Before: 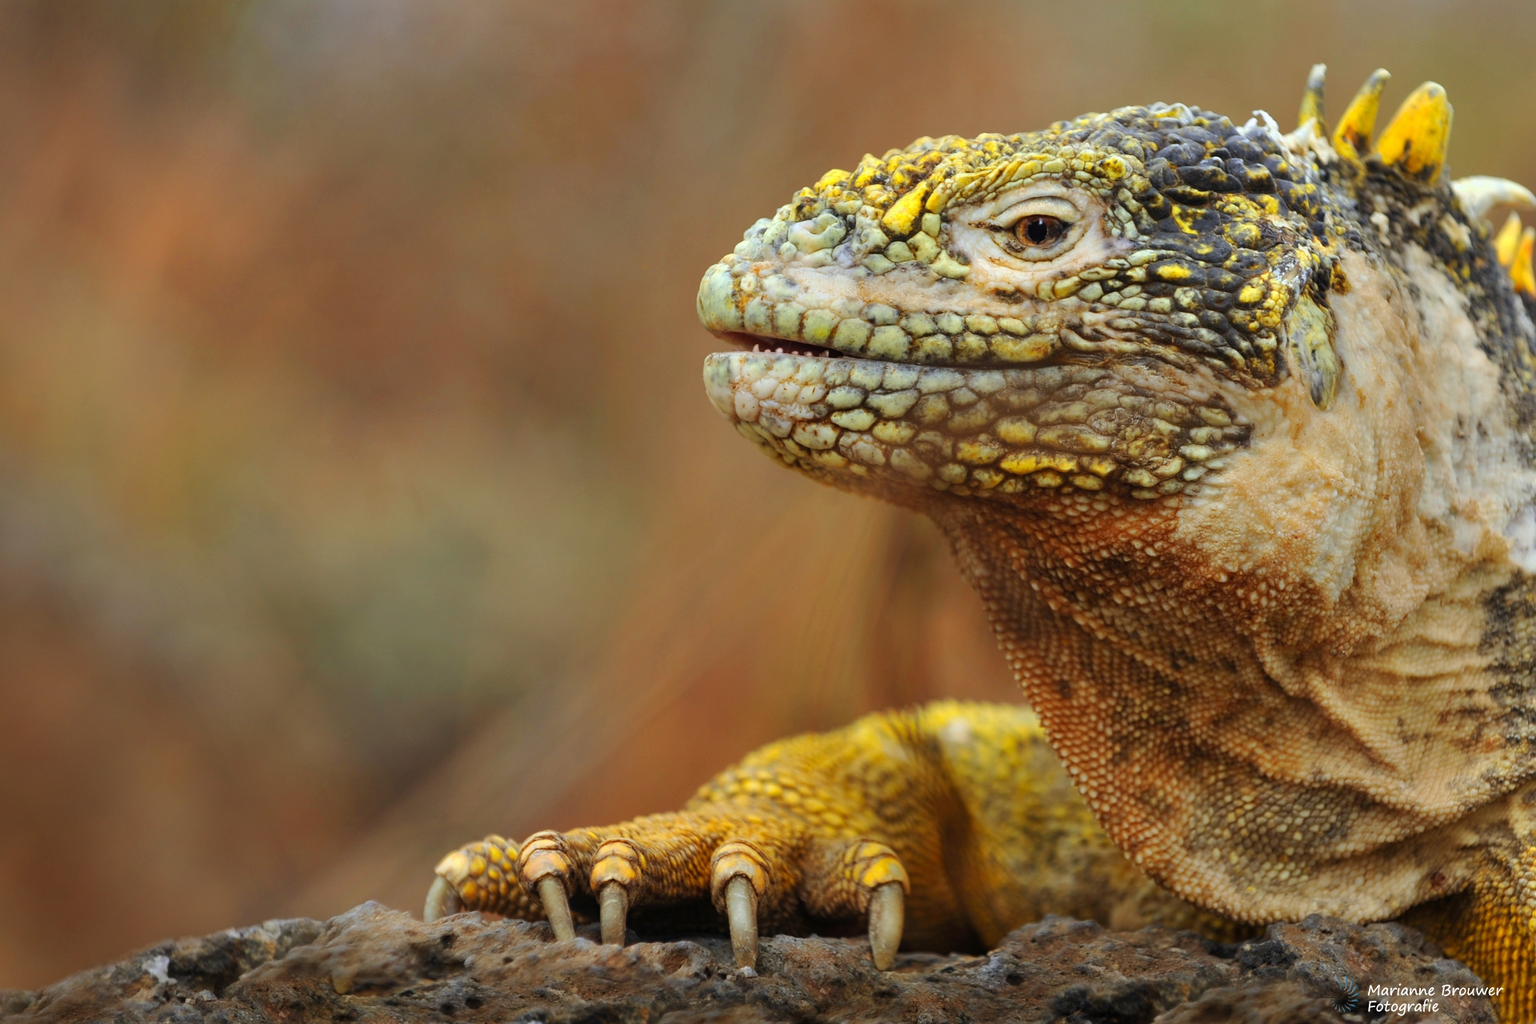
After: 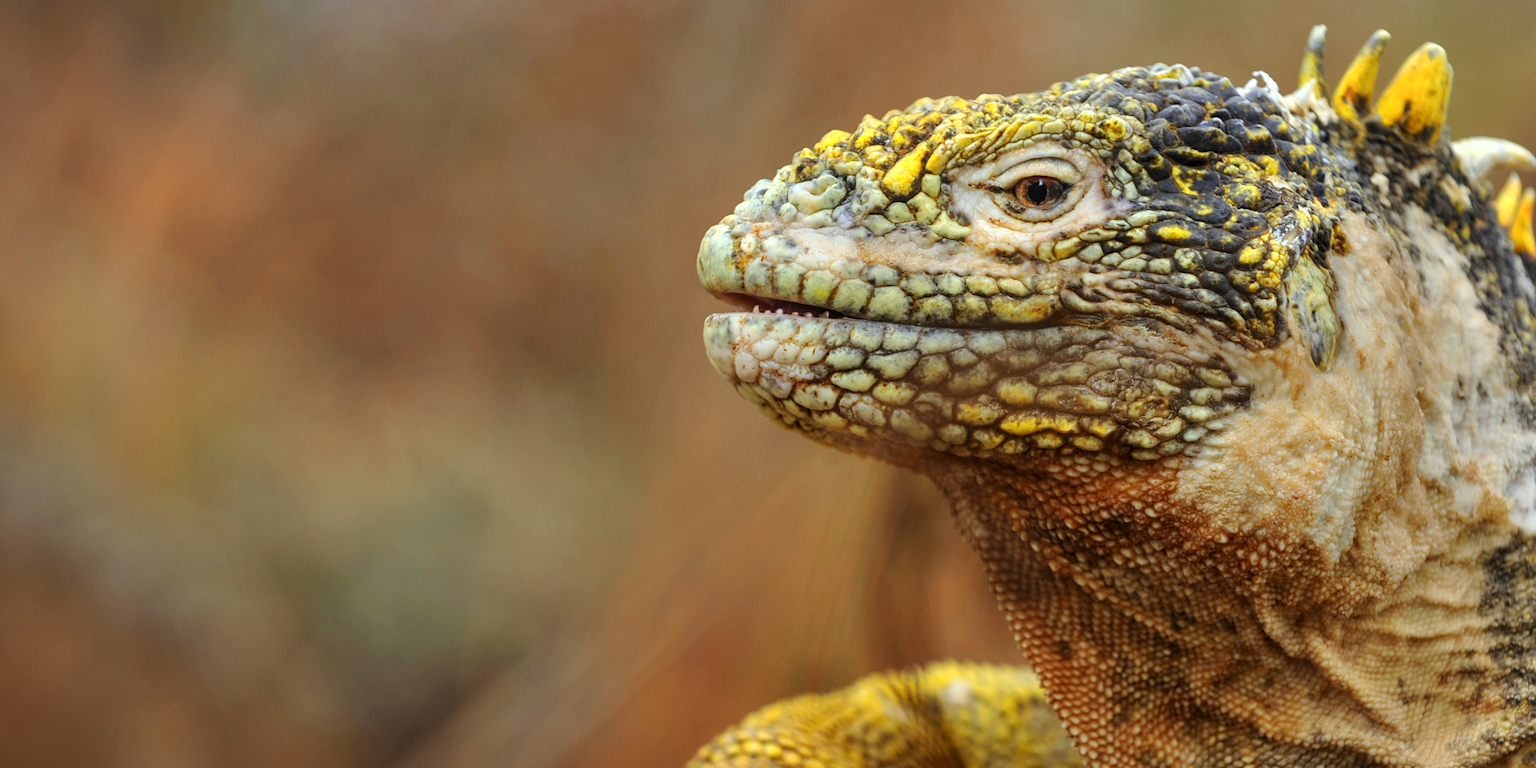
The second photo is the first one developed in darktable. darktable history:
crop: top 3.857%, bottom 21.039%
local contrast: on, module defaults
